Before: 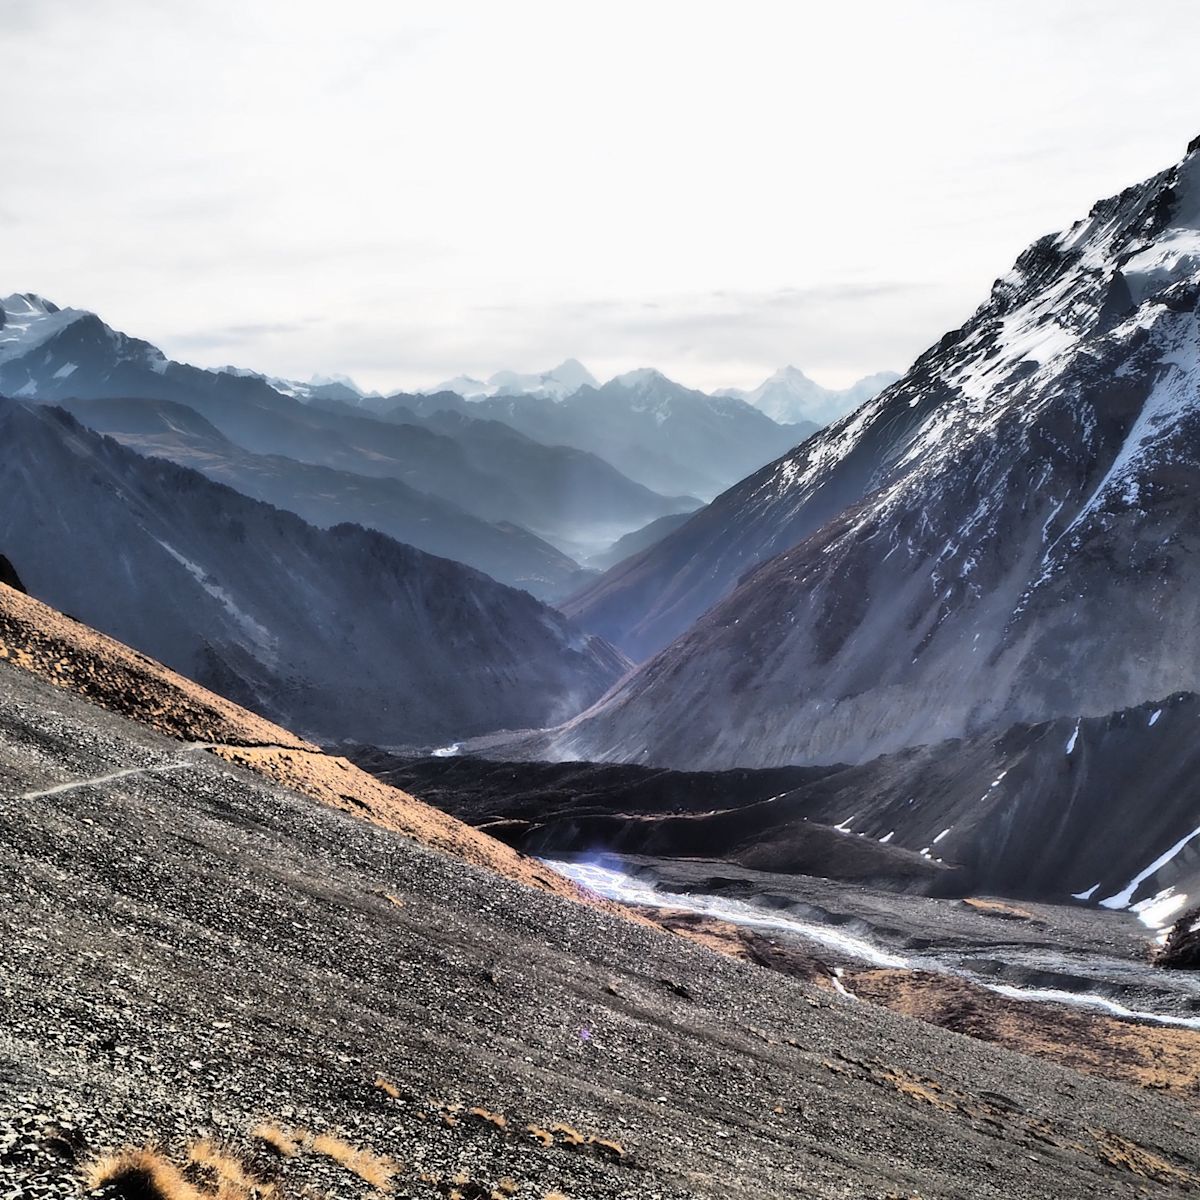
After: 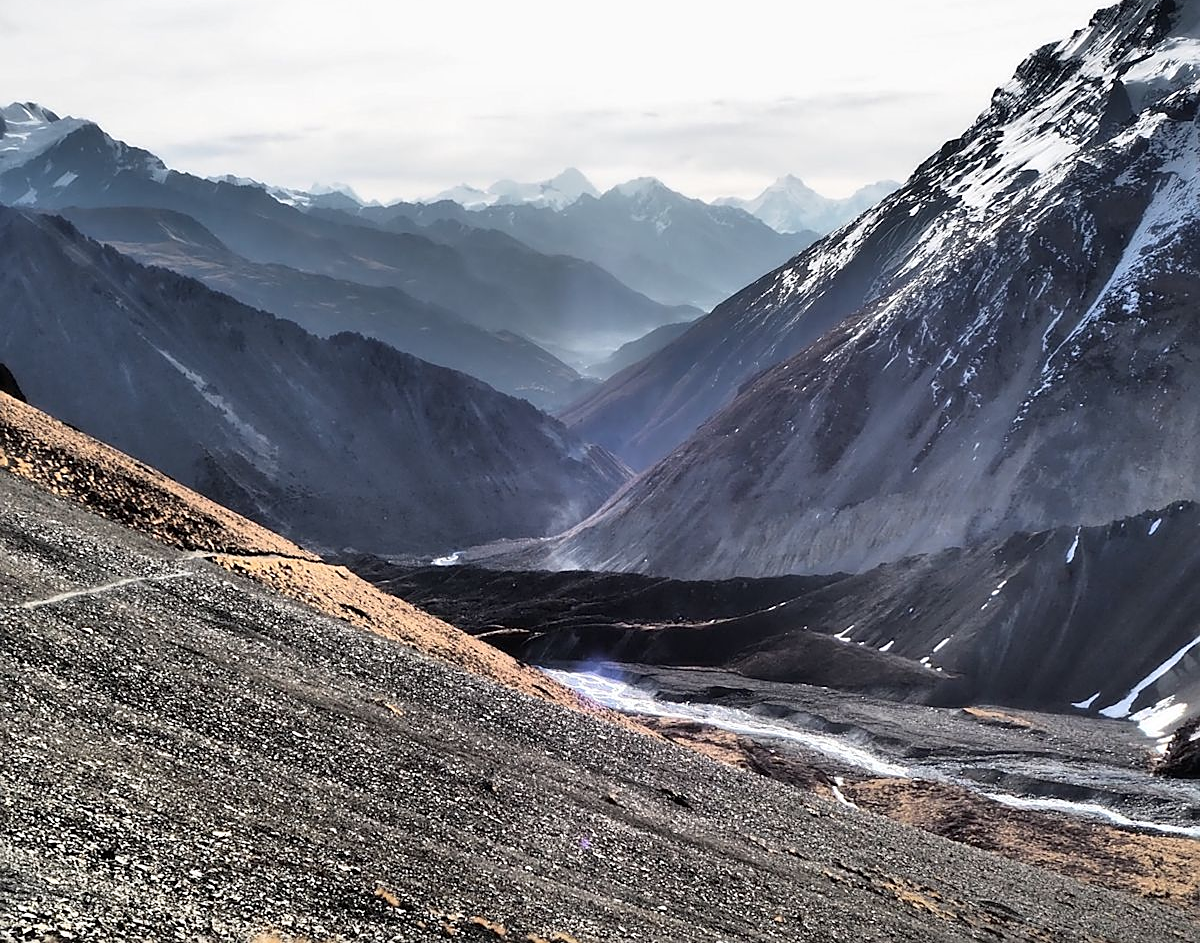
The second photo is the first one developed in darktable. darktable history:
sharpen: on, module defaults
contrast brightness saturation: saturation -0.053
crop and rotate: top 15.943%, bottom 5.404%
